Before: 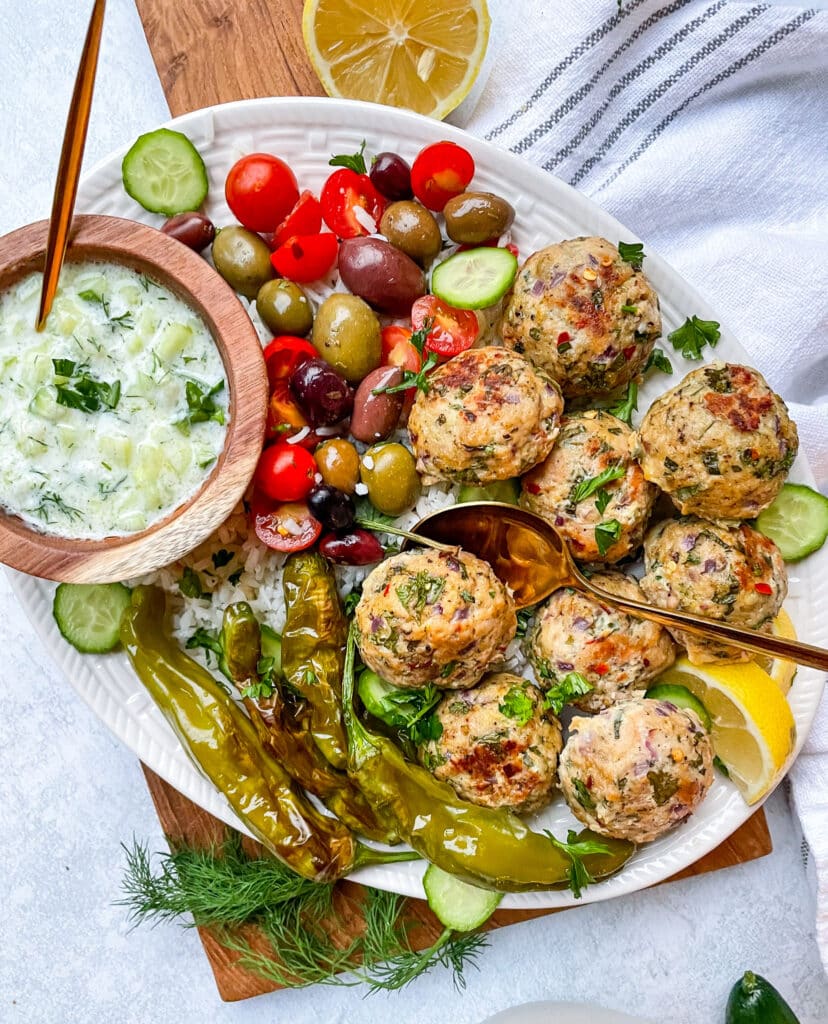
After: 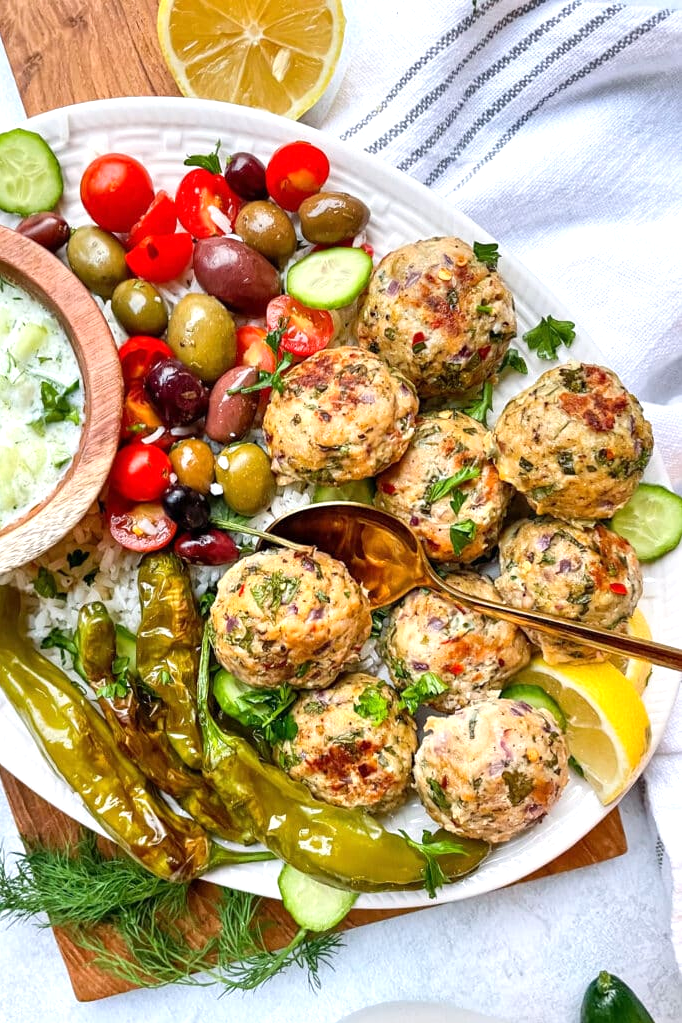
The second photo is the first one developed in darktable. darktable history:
crop: left 17.582%, bottom 0.031%
exposure: exposure 0.375 EV, compensate highlight preservation false
